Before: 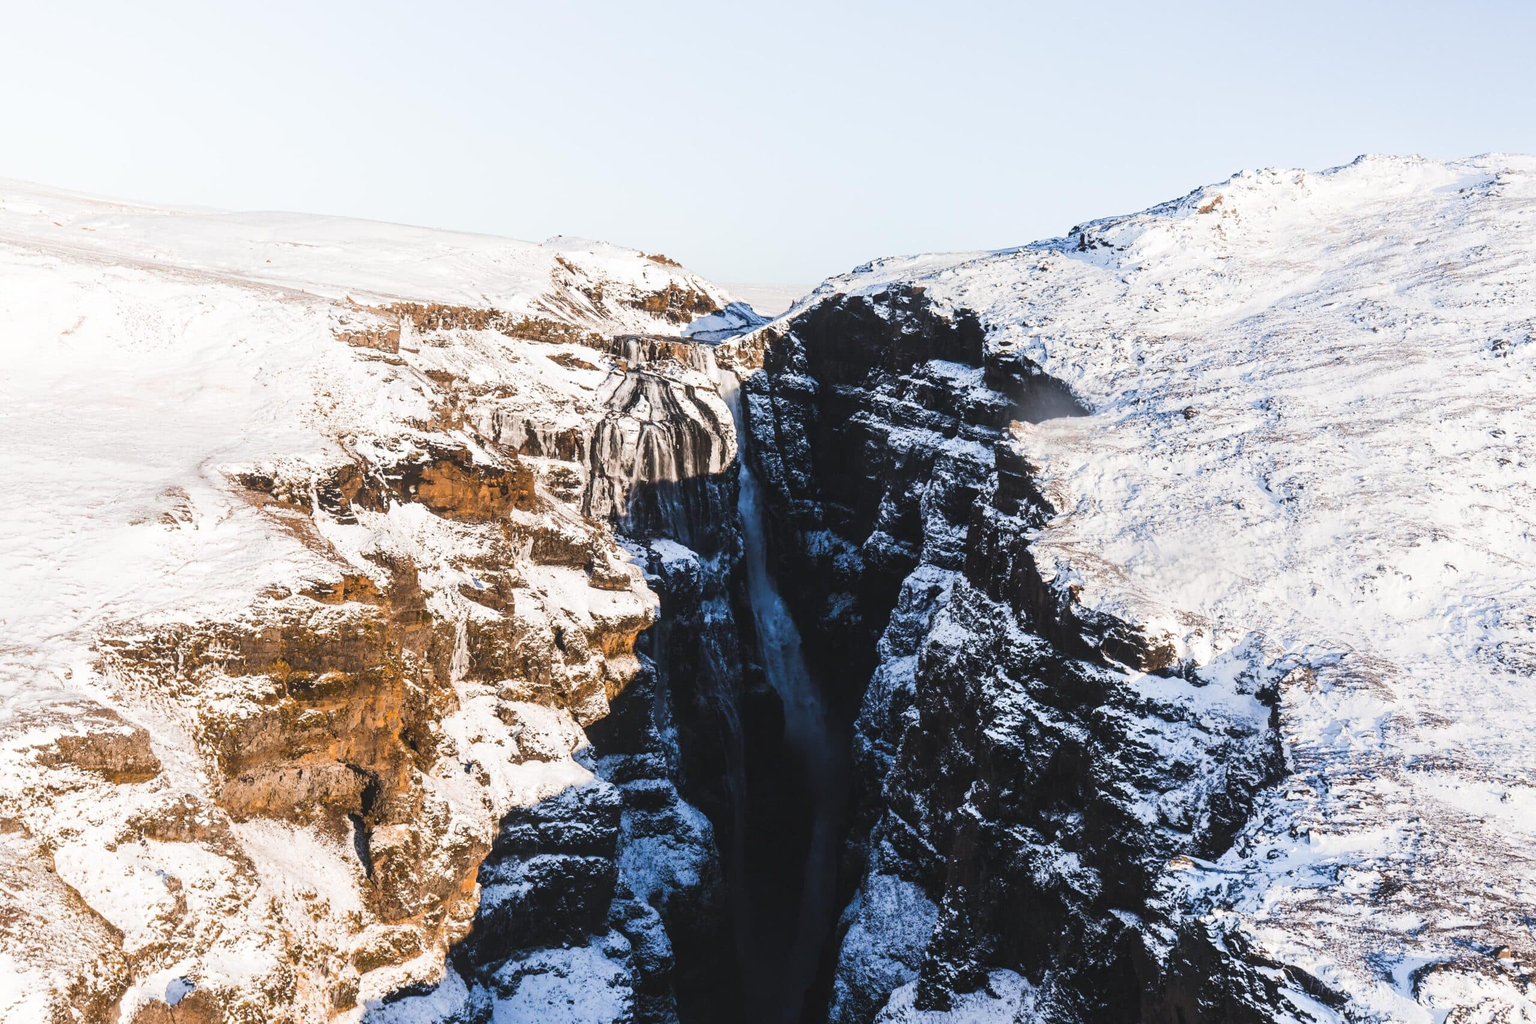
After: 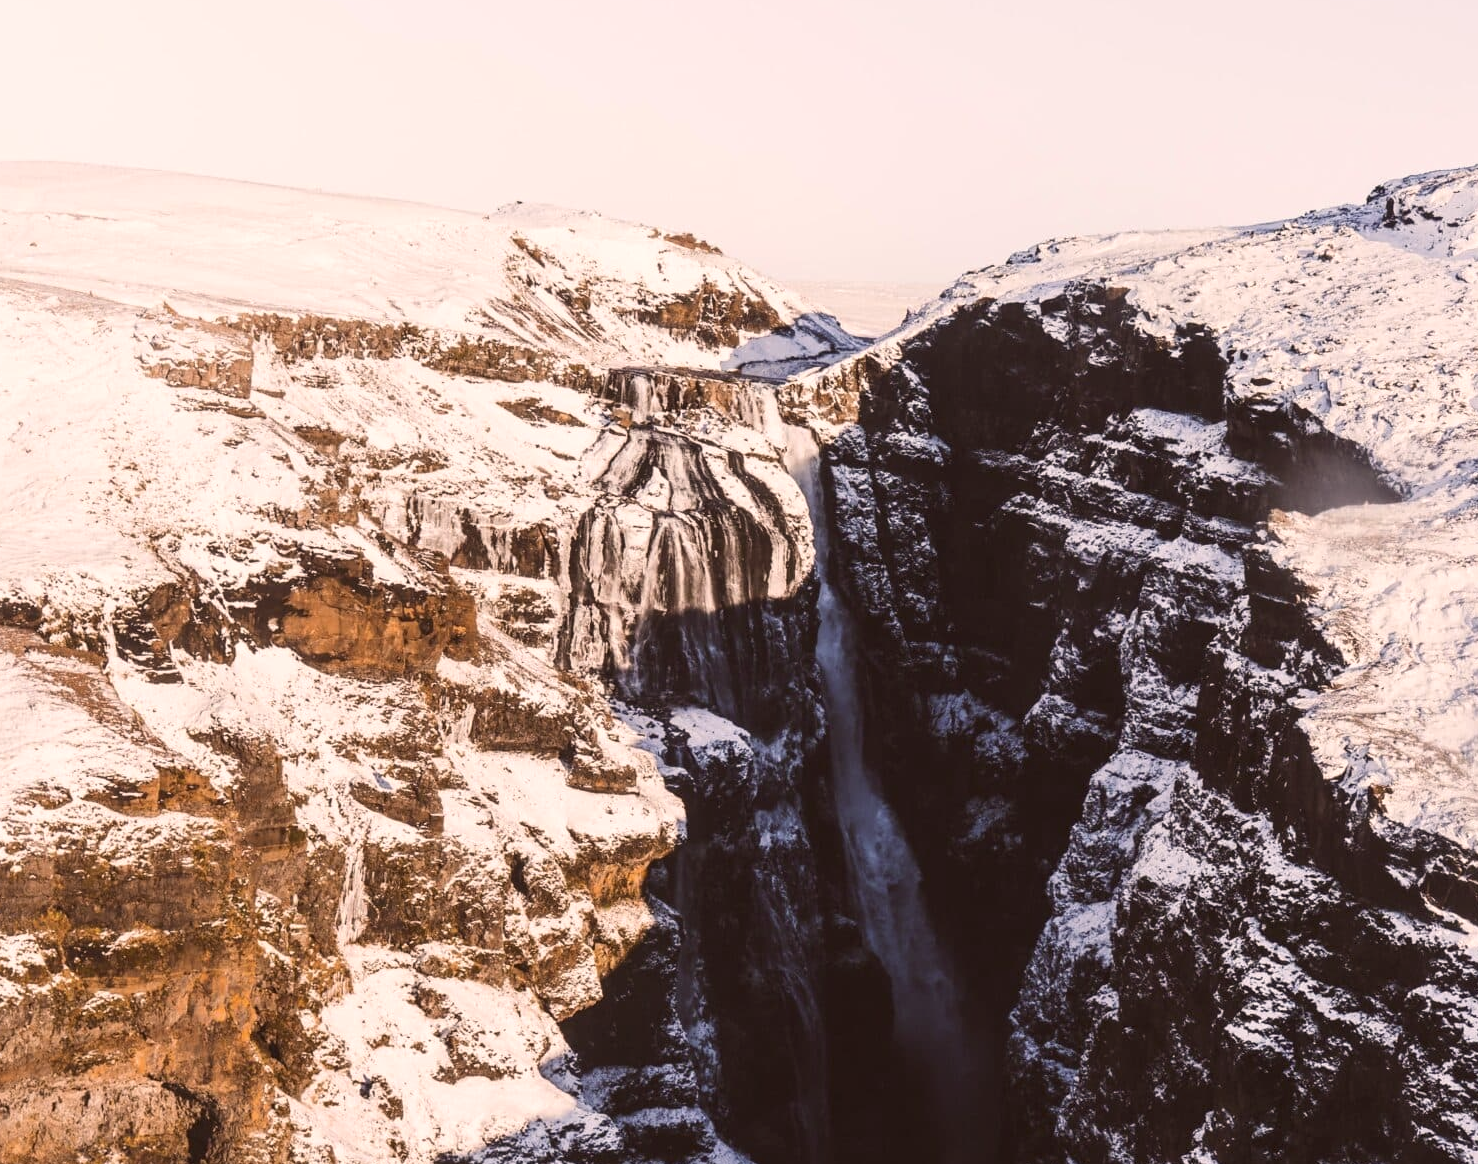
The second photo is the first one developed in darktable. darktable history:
crop: left 16.202%, top 11.208%, right 26.045%, bottom 20.557%
color correction: highlights a* 10.21, highlights b* 9.79, shadows a* 8.61, shadows b* 7.88, saturation 0.8
fill light: on, module defaults
